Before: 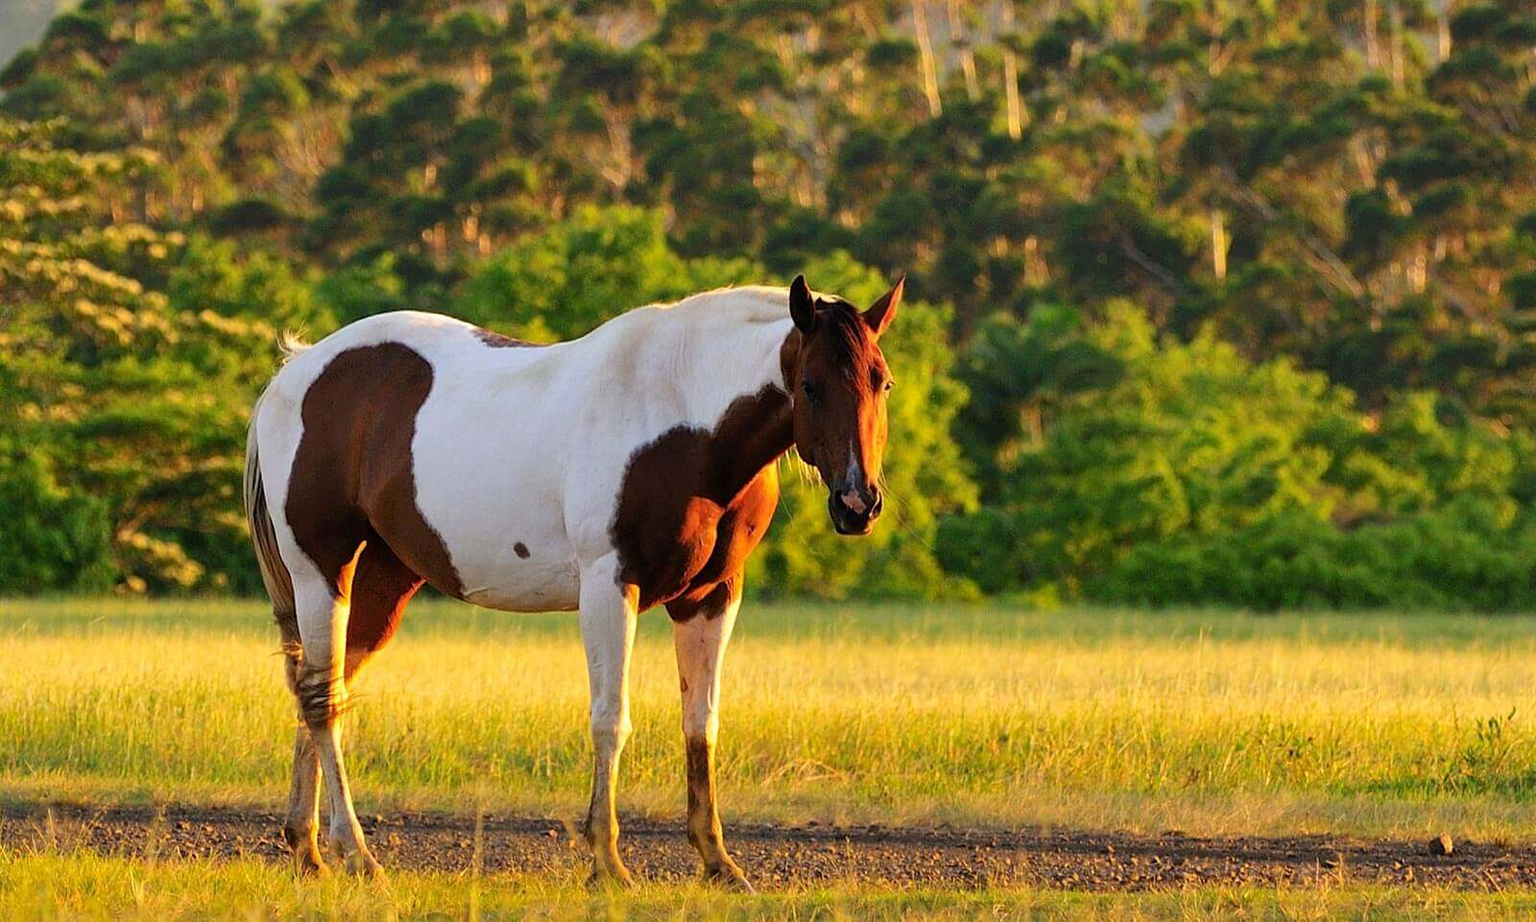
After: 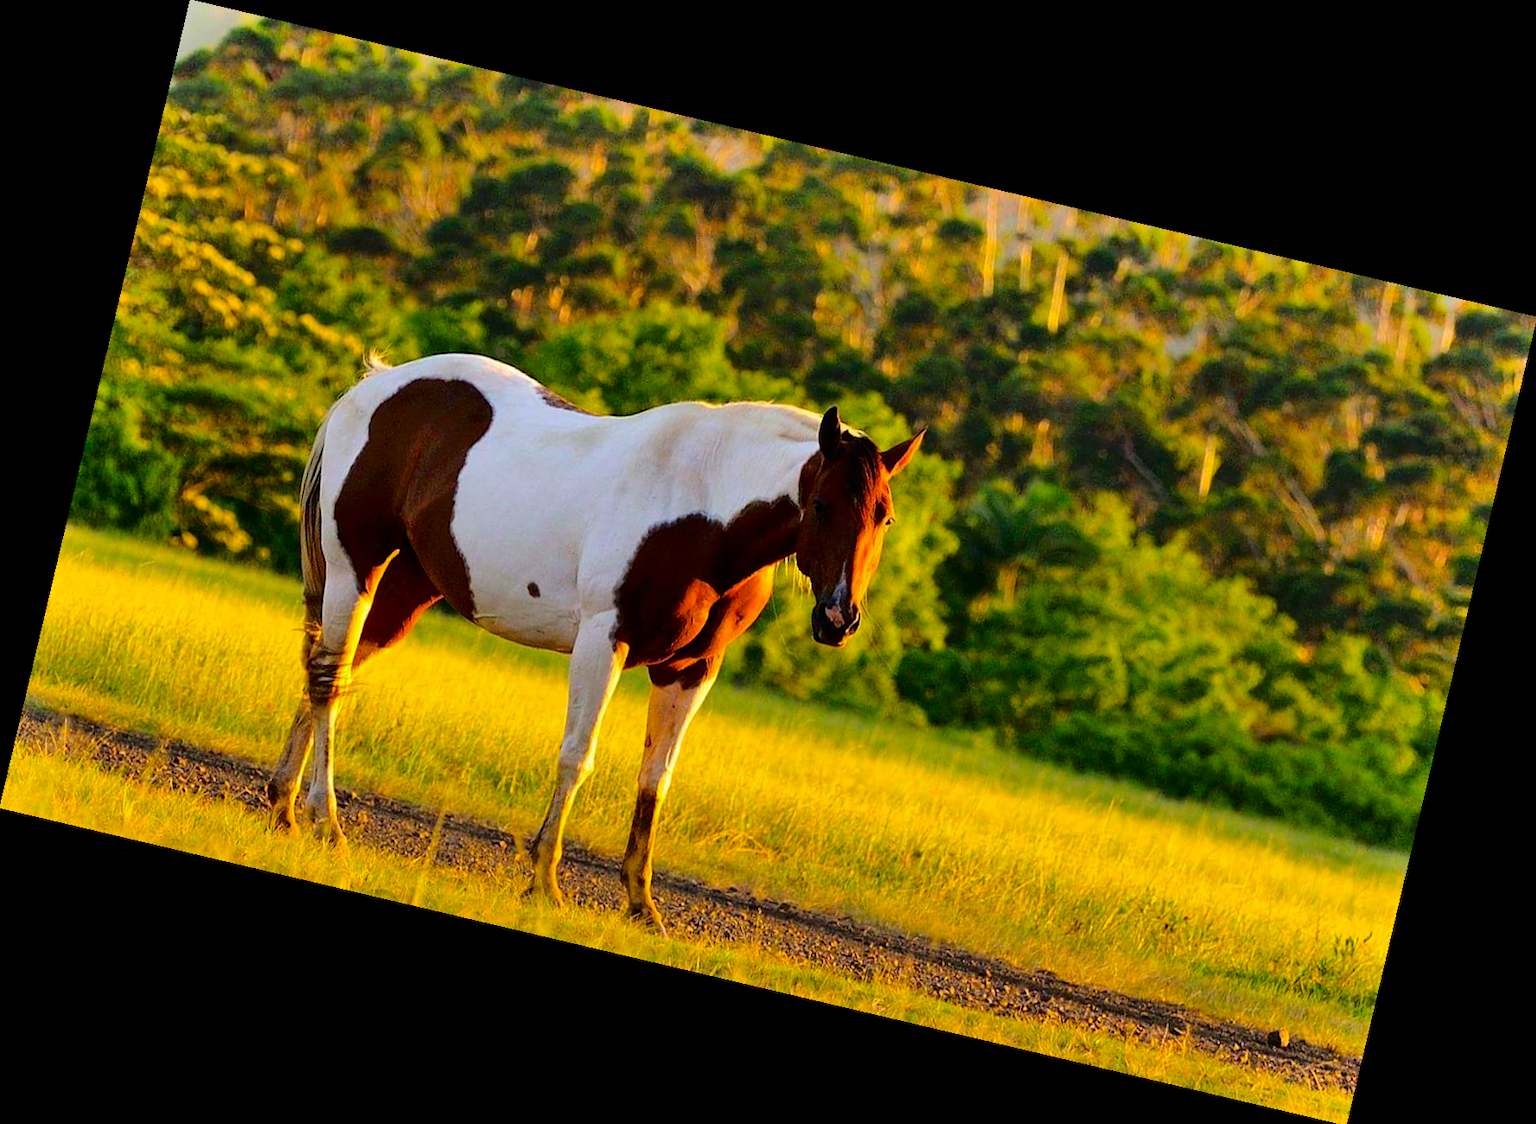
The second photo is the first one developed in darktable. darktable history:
color balance rgb: perceptual saturation grading › global saturation 25%, global vibrance 20%
rotate and perspective: rotation 13.27°, automatic cropping off
fill light: exposure -2 EV, width 8.6
shadows and highlights: radius 100.41, shadows 50.55, highlights -64.36, highlights color adjustment 49.82%, soften with gaussian
